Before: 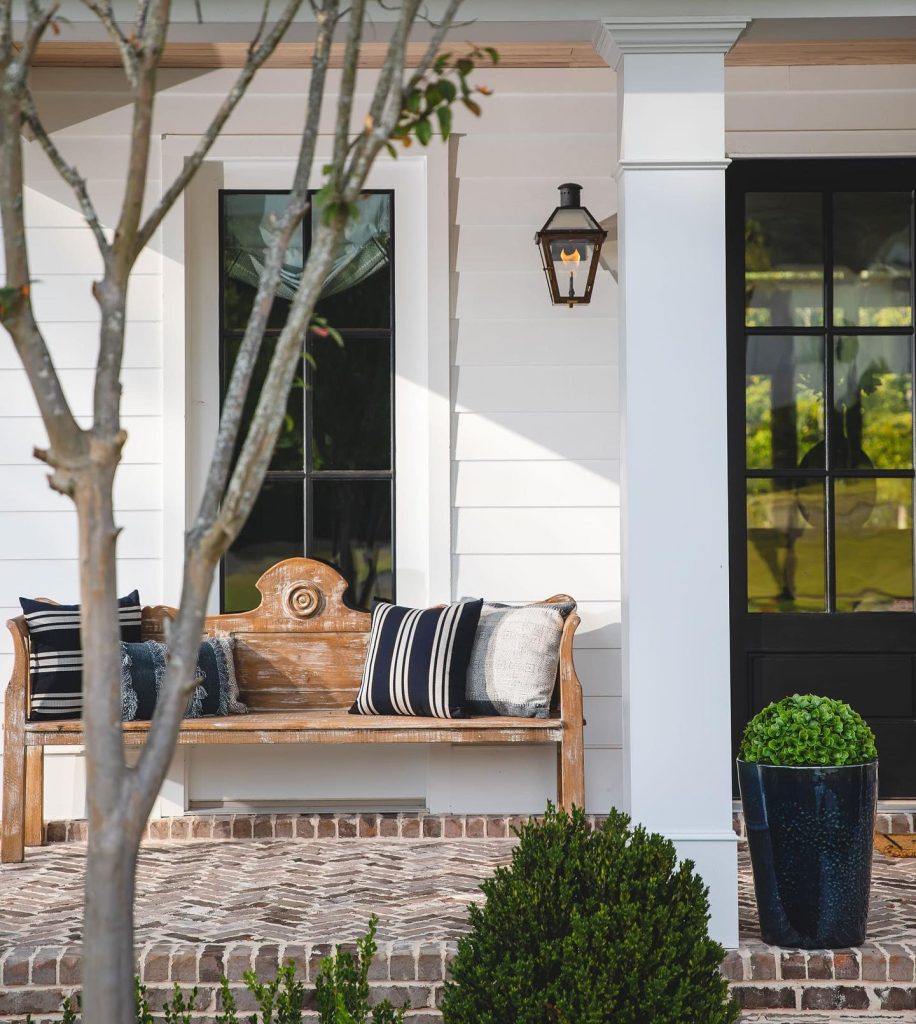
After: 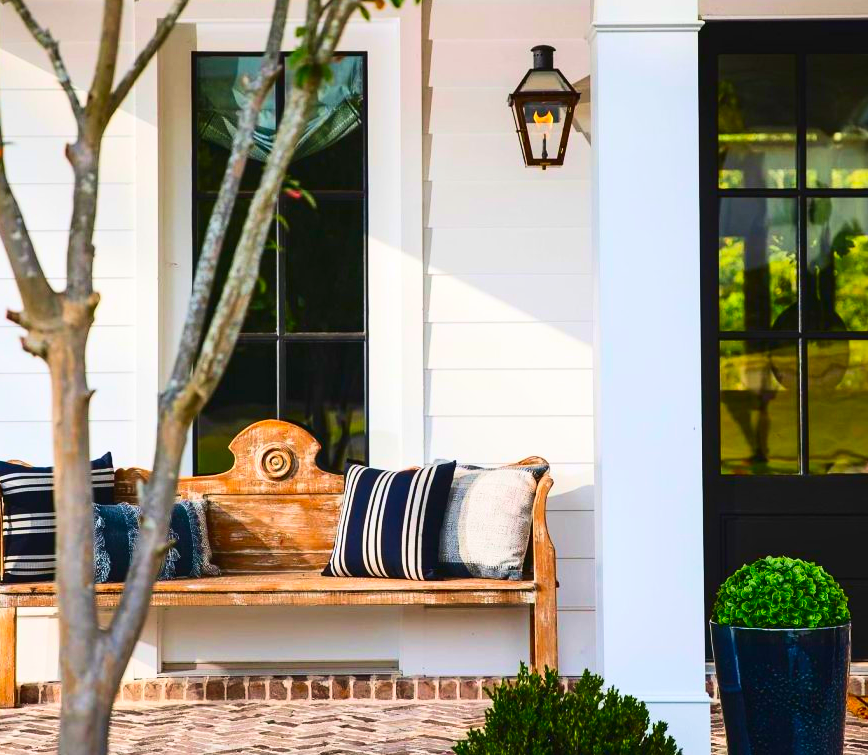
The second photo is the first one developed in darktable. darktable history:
crop and rotate: left 2.995%, top 13.496%, right 2.229%, bottom 12.707%
contrast brightness saturation: contrast 0.27, brightness 0.021, saturation 0.856
velvia: strength 28.35%
